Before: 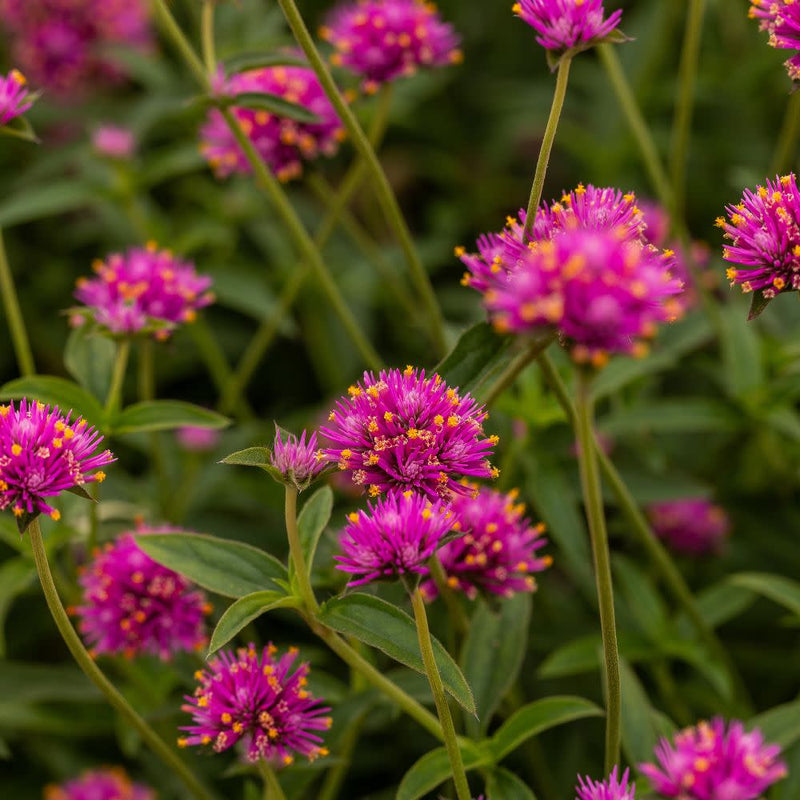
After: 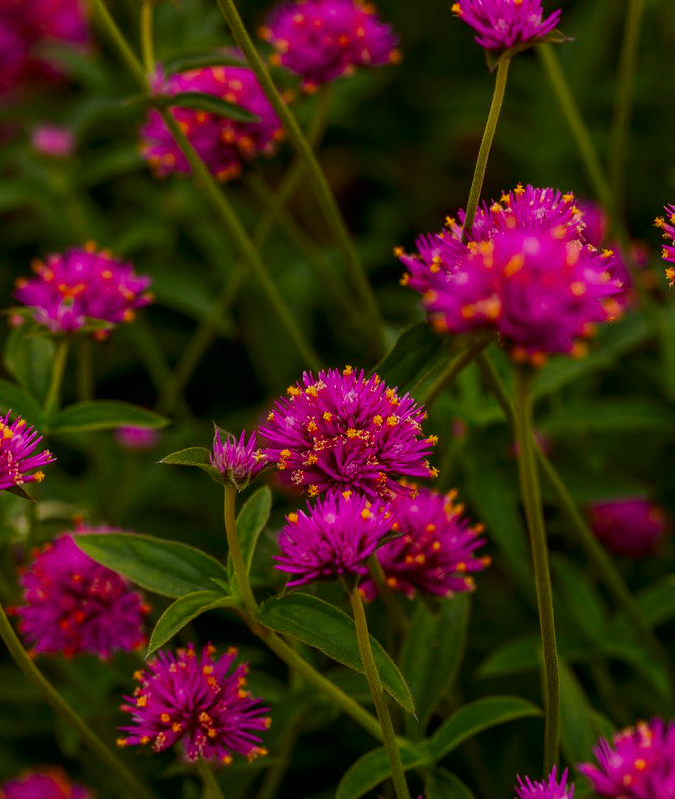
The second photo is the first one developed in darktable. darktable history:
contrast brightness saturation: brightness -0.25, saturation 0.202
crop: left 7.72%, right 7.835%
